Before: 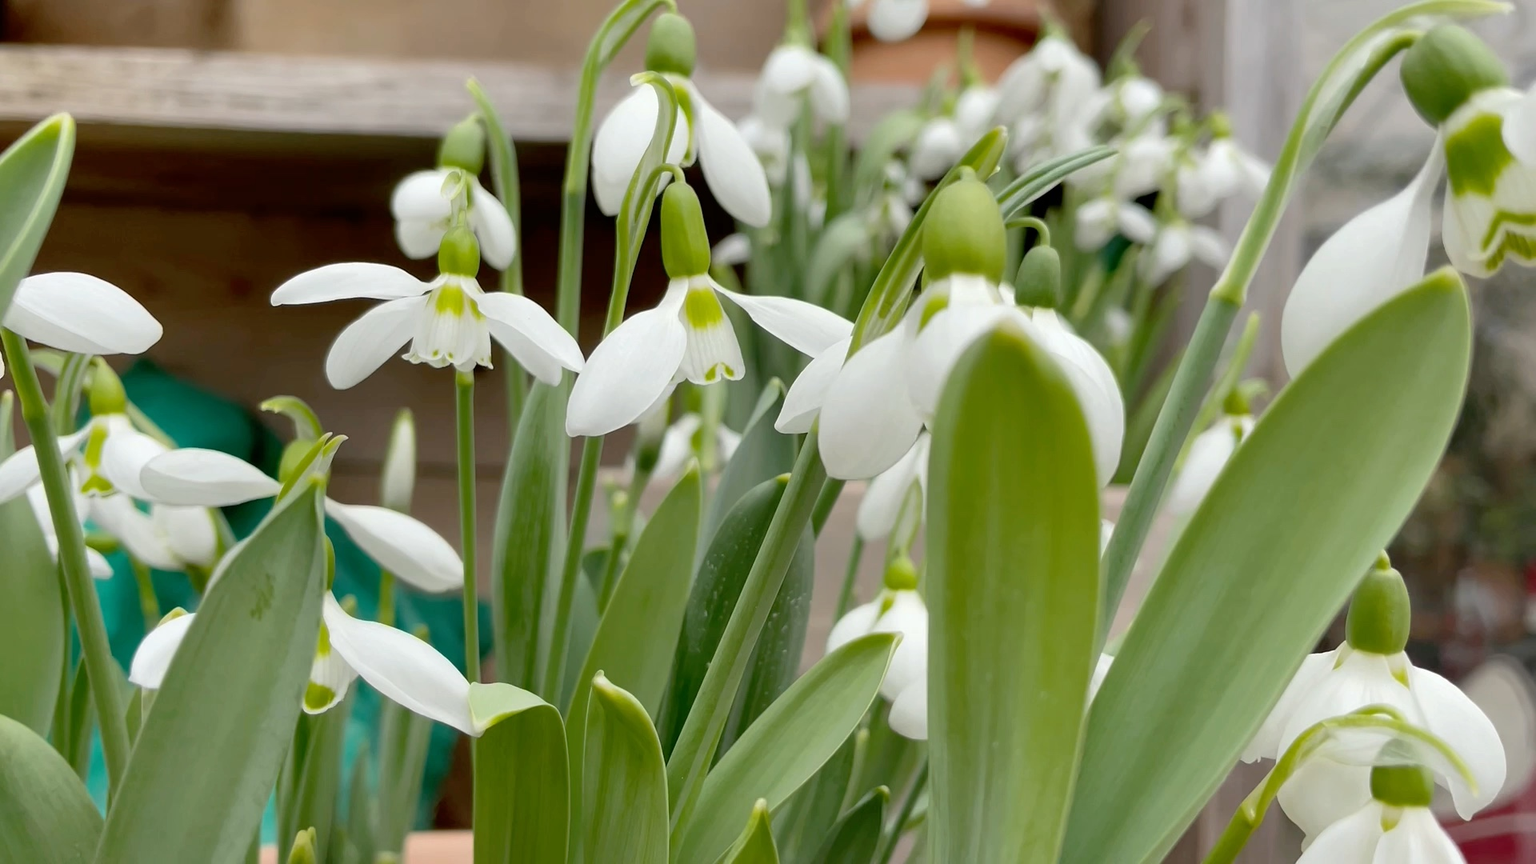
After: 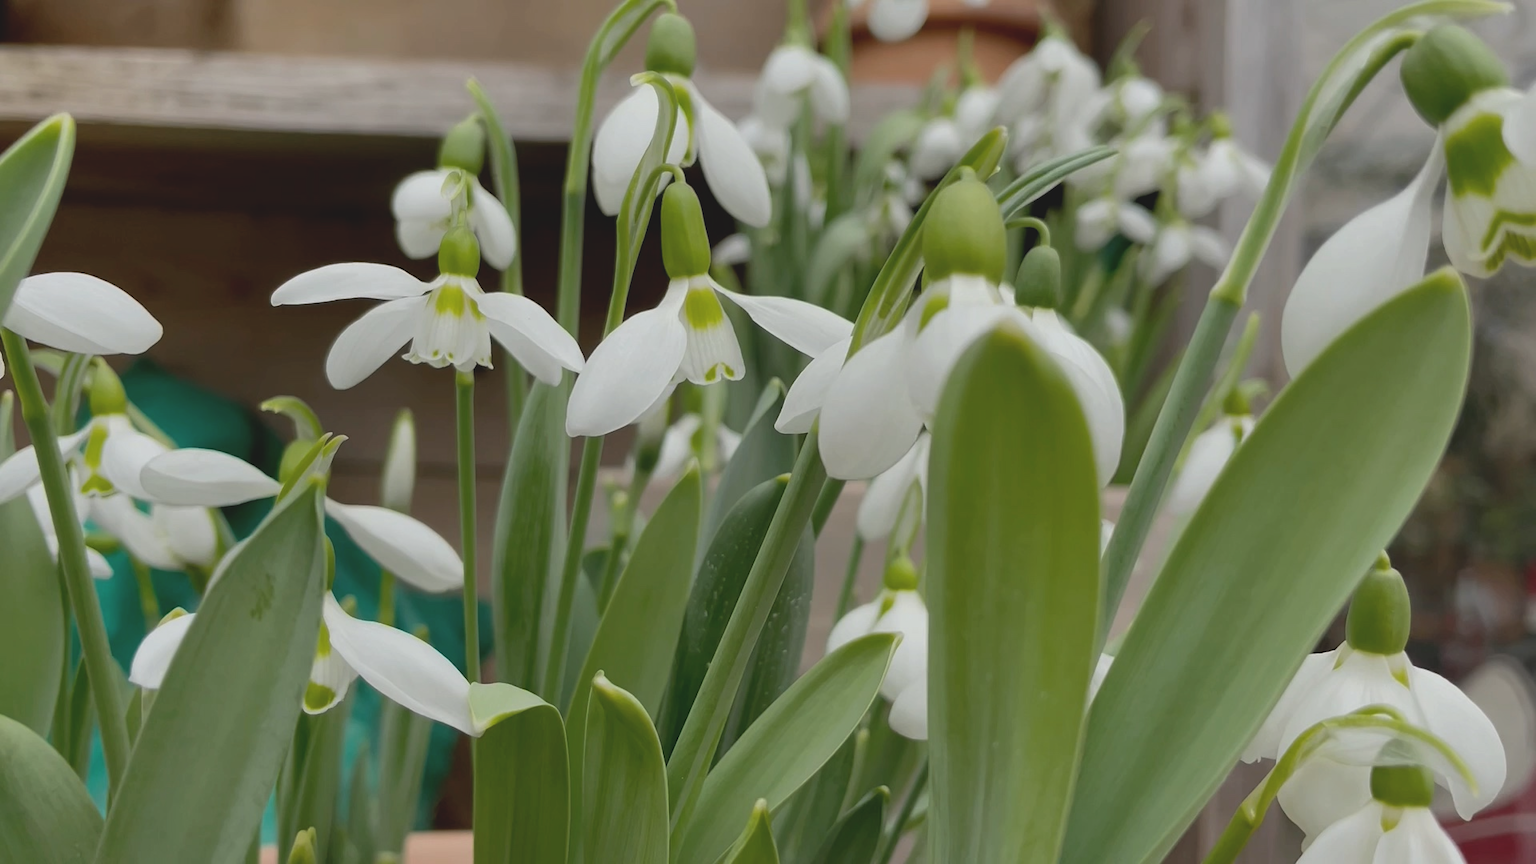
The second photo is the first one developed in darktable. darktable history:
exposure: black level correction -0.015, exposure -0.536 EV, compensate highlight preservation false
